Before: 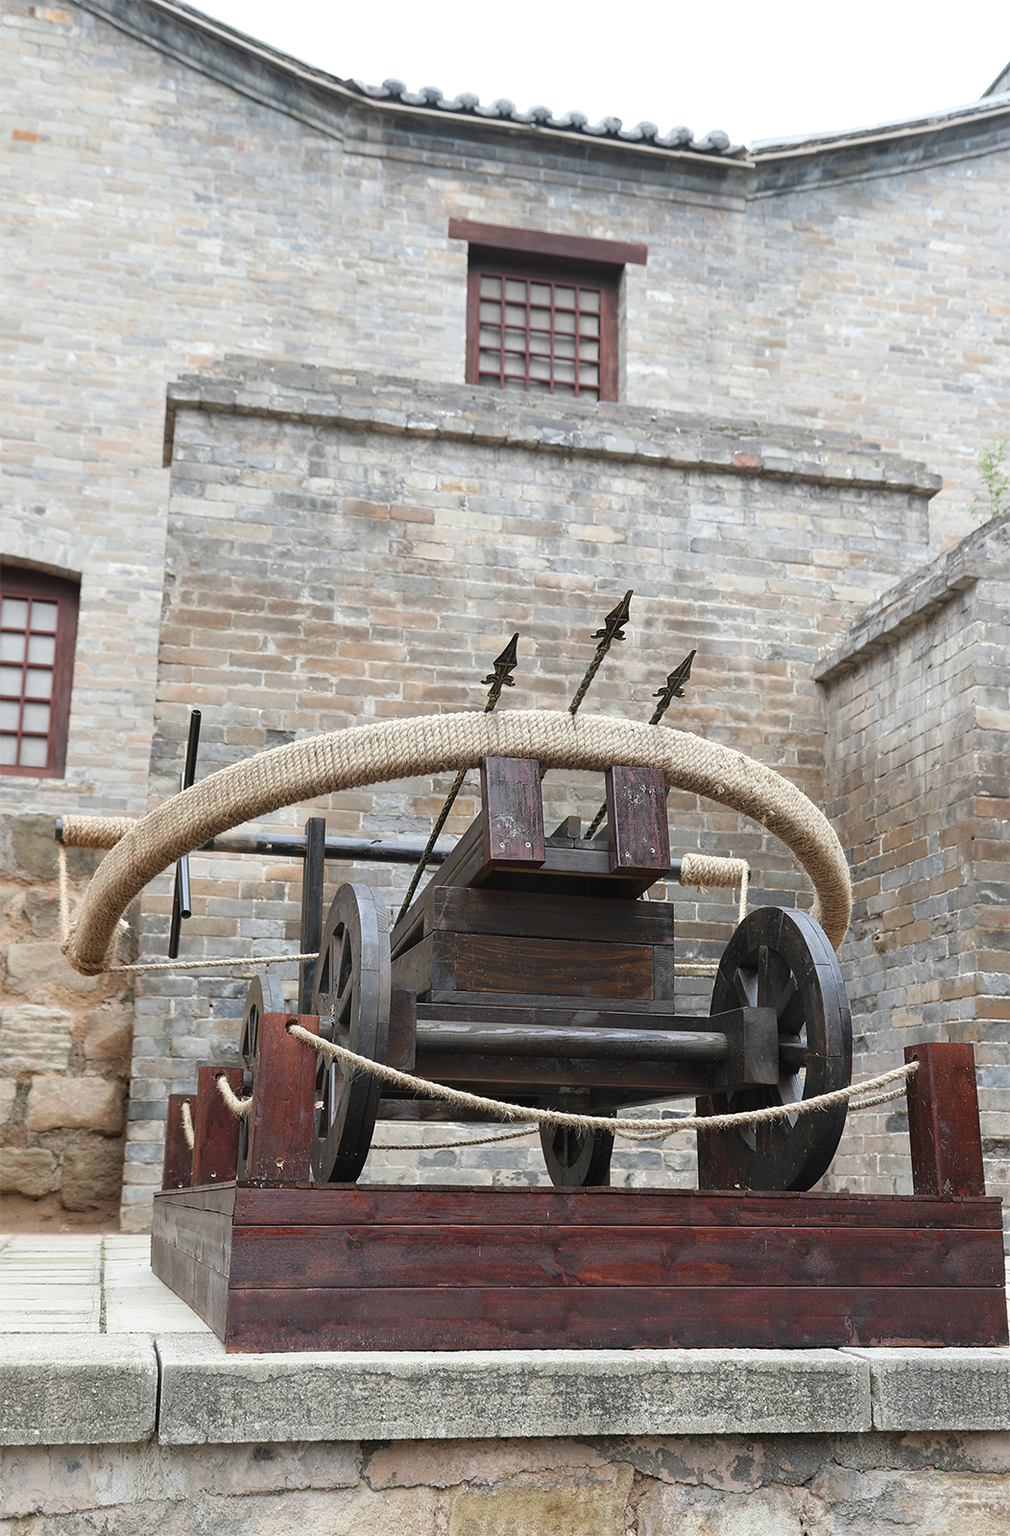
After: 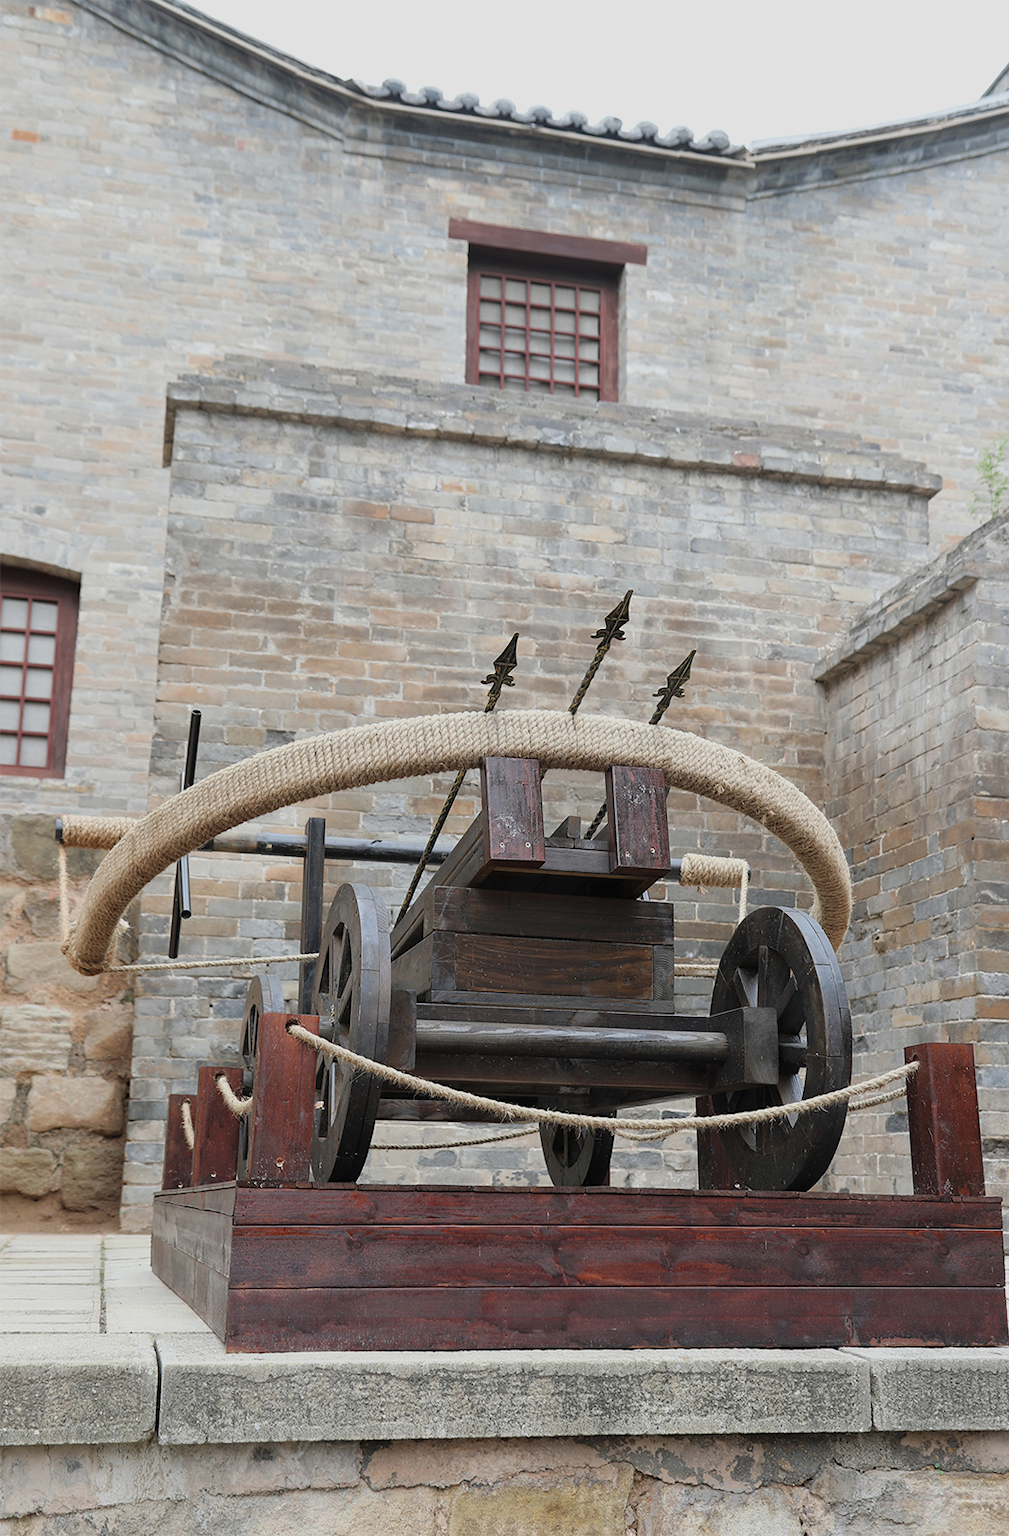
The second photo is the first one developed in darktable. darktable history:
filmic rgb: black relative exposure -14.97 EV, white relative exposure 3 EV, target black luminance 0%, hardness 9.23, latitude 98.1%, contrast 0.915, shadows ↔ highlights balance 0.7%, color science v5 (2021), contrast in shadows safe, contrast in highlights safe
